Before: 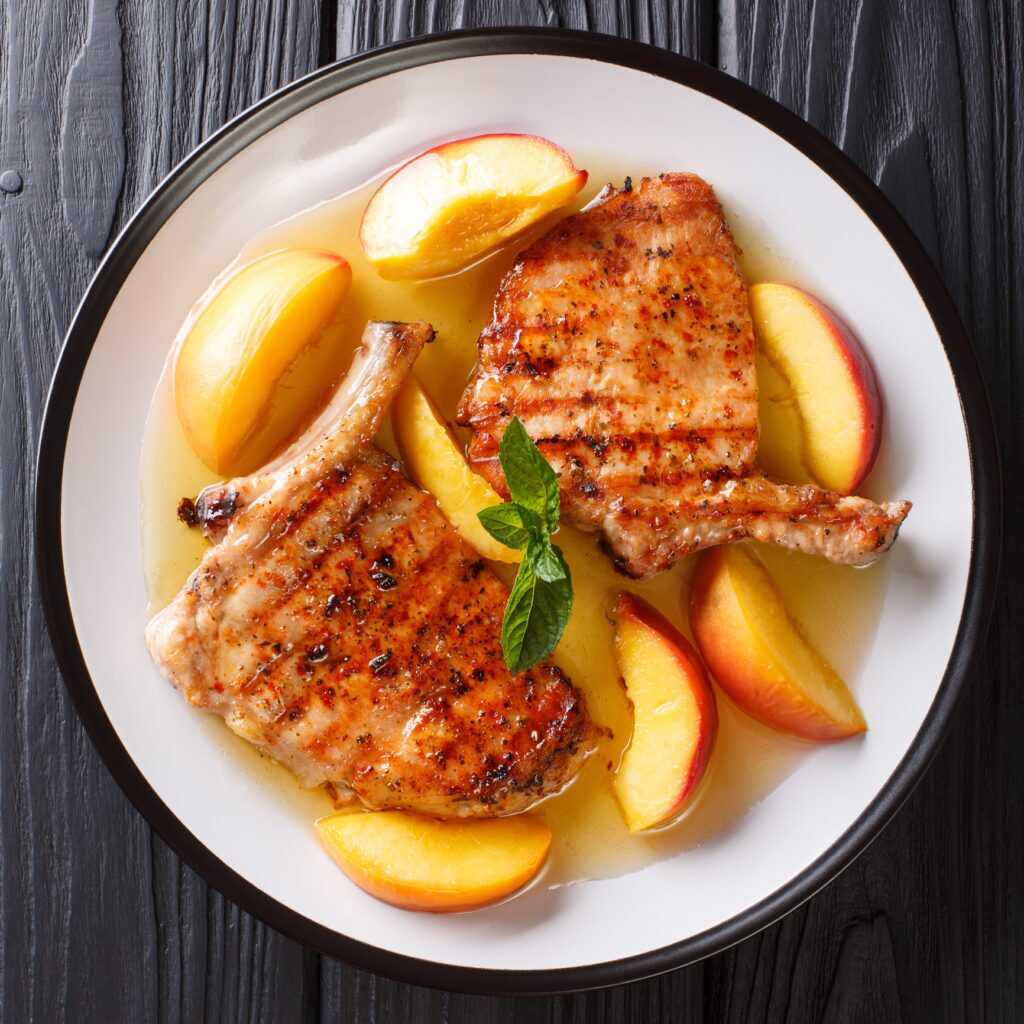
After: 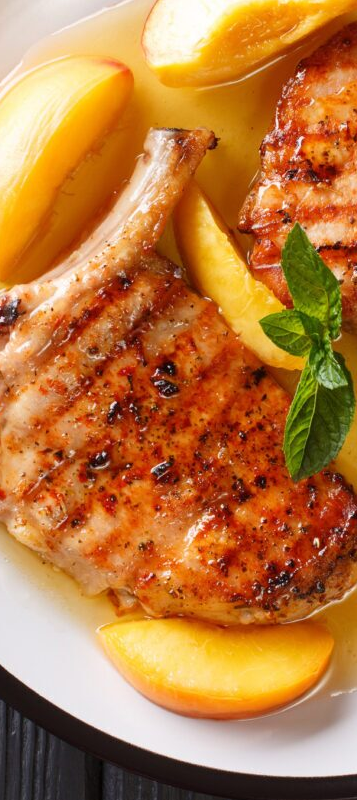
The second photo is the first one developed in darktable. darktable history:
crop and rotate: left 21.299%, top 18.848%, right 43.806%, bottom 3%
